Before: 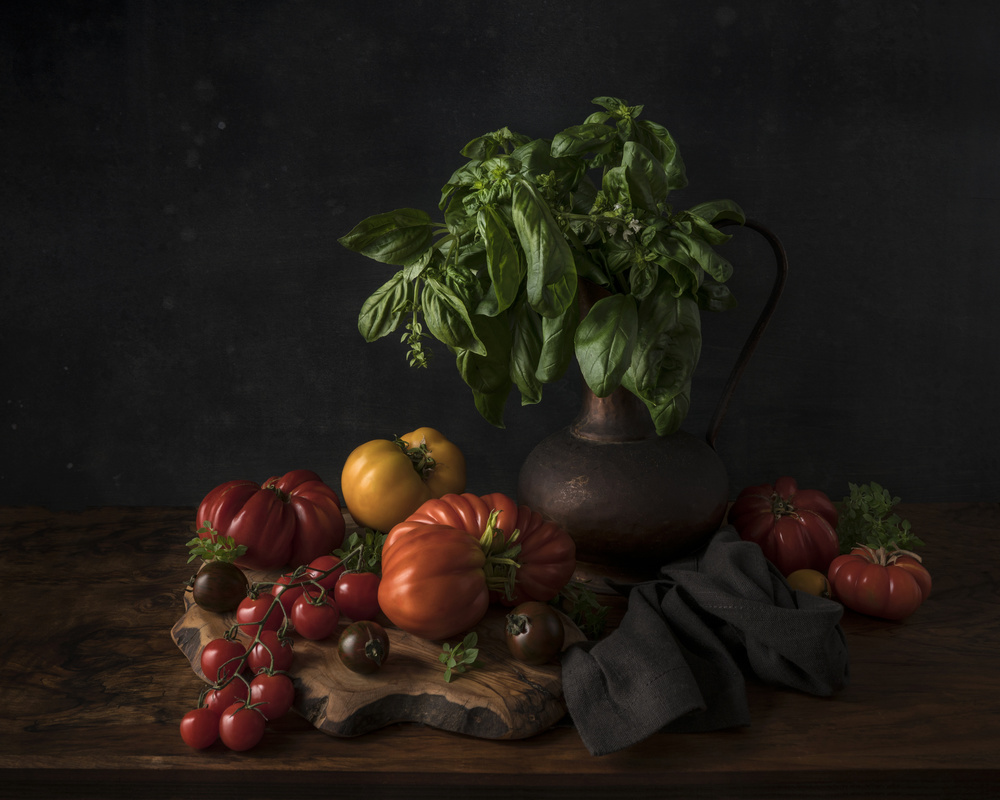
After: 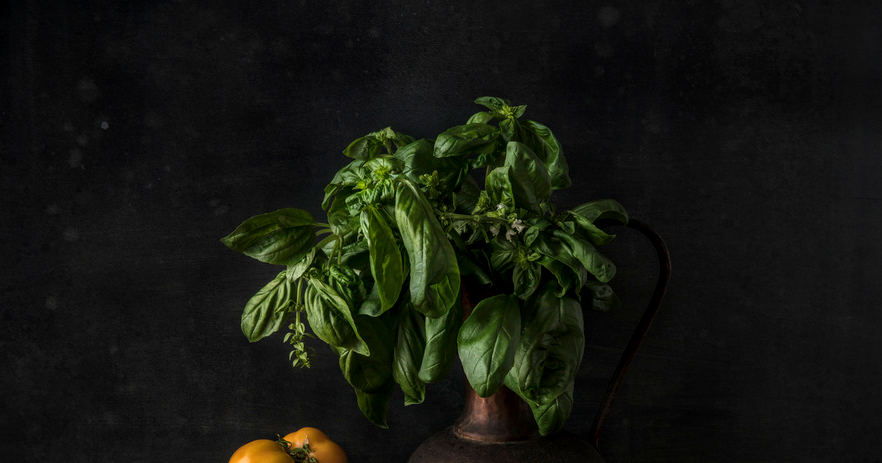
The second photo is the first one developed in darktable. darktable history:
crop and rotate: left 11.734%, bottom 42.11%
local contrast: detail 130%
contrast brightness saturation: saturation 0.1
